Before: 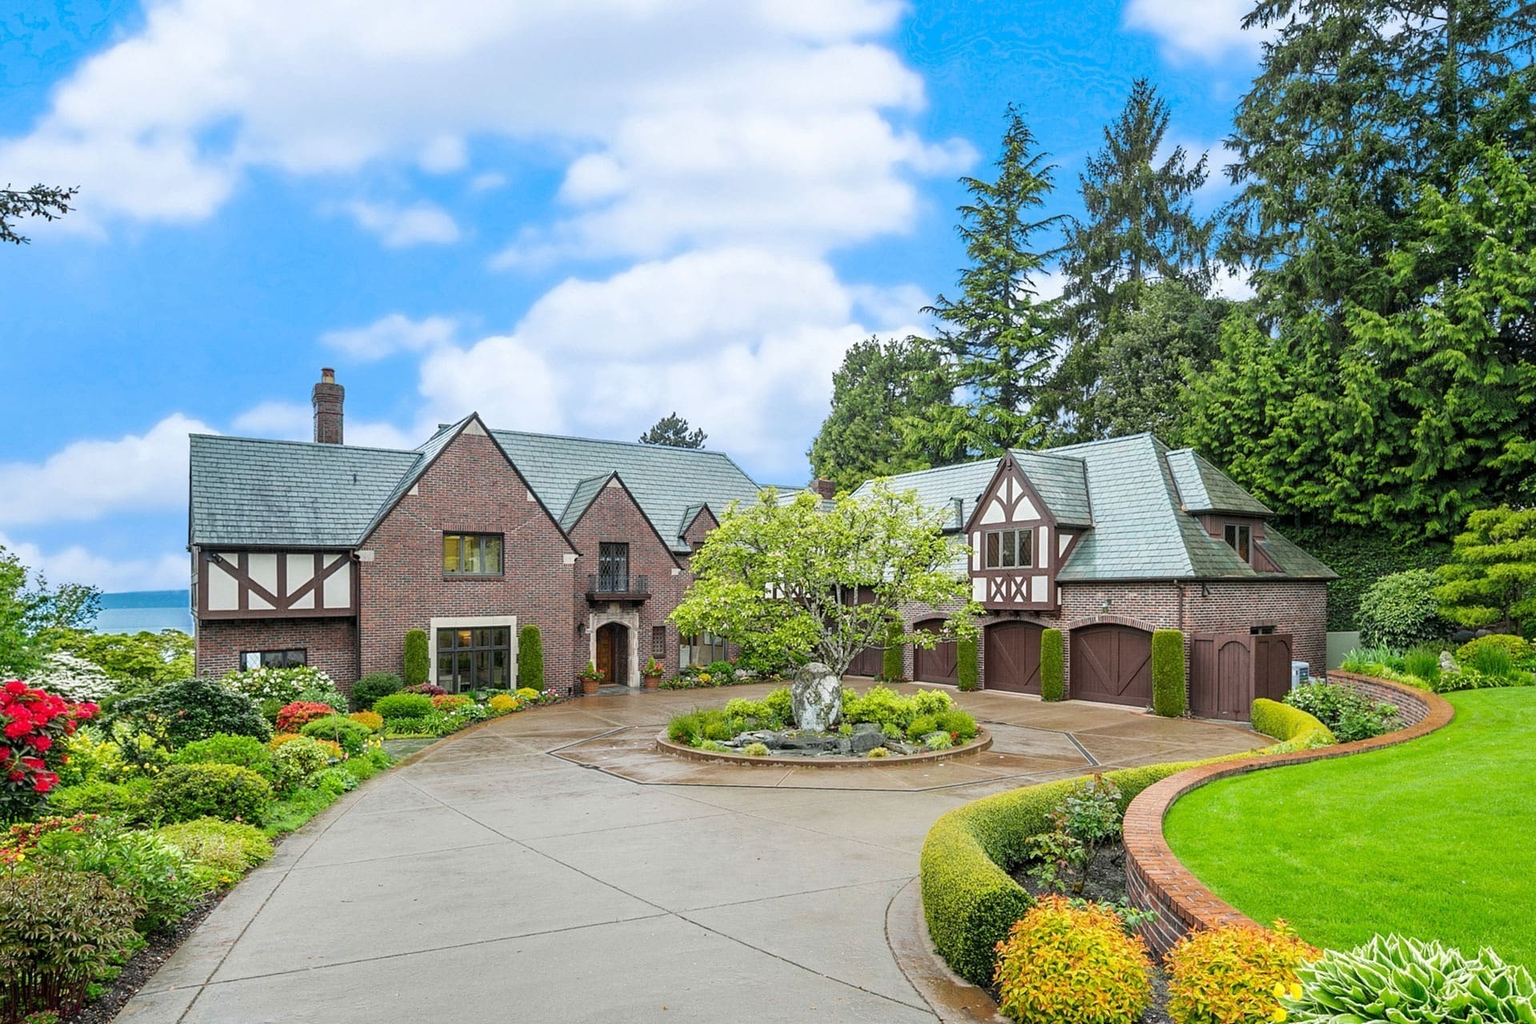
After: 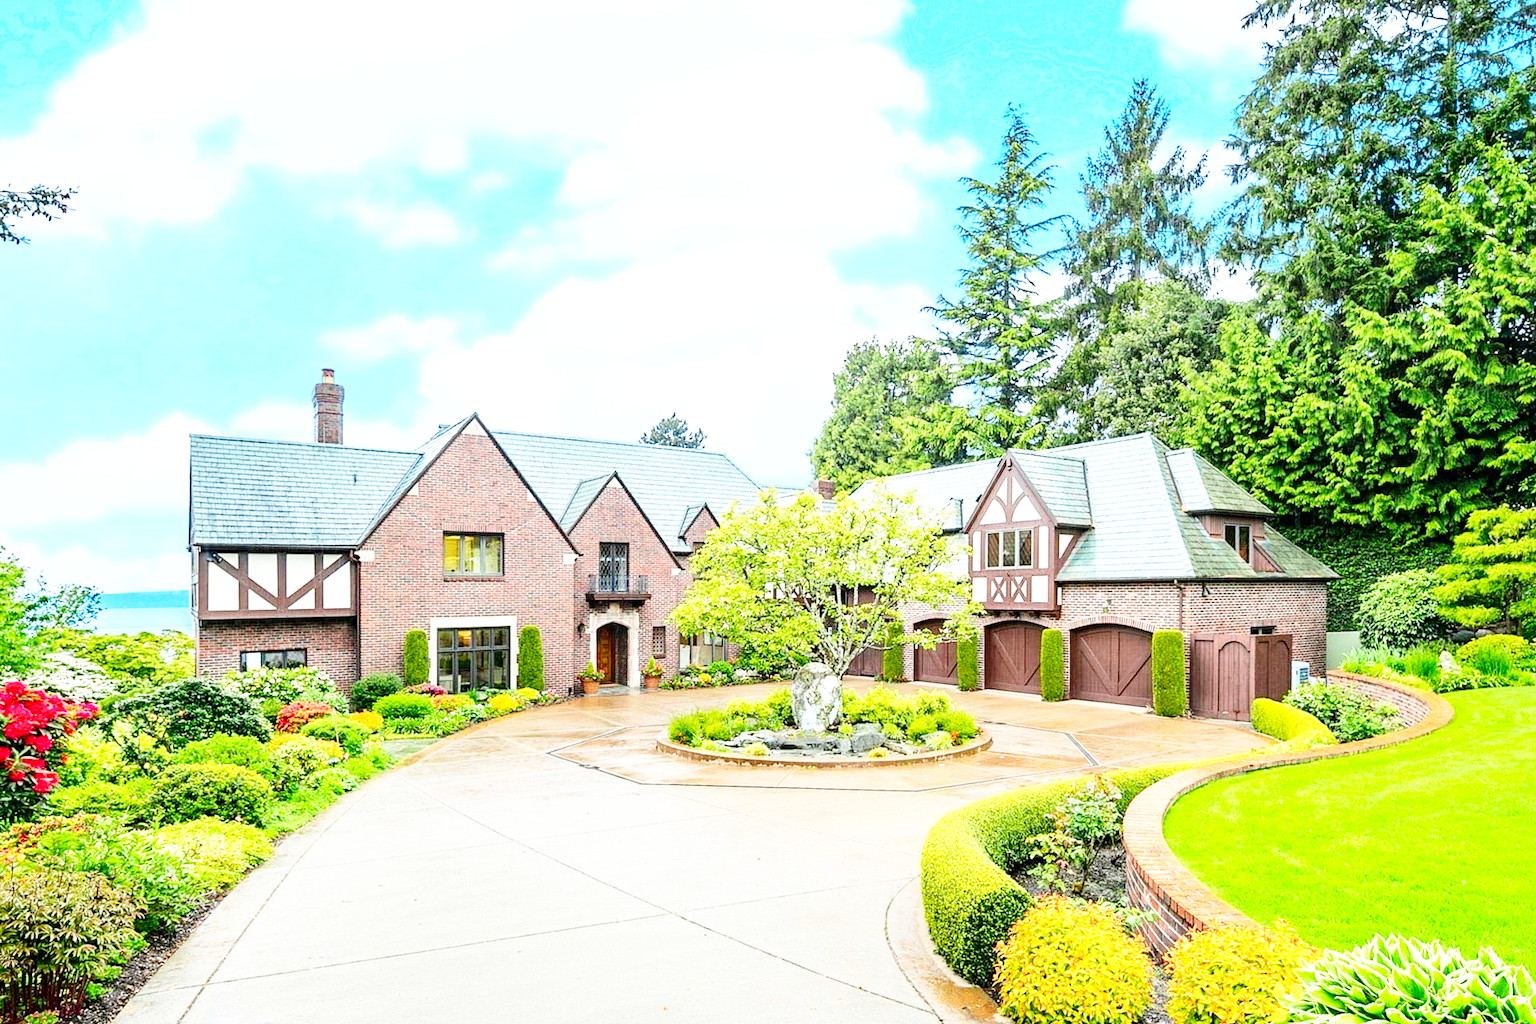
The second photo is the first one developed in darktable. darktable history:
contrast brightness saturation: contrast 0.177, saturation 0.295
exposure: black level correction 0, exposure 0.598 EV, compensate exposure bias true, compensate highlight preservation false
base curve: curves: ch0 [(0, 0) (0.008, 0.007) (0.022, 0.029) (0.048, 0.089) (0.092, 0.197) (0.191, 0.399) (0.275, 0.534) (0.357, 0.65) (0.477, 0.78) (0.542, 0.833) (0.799, 0.973) (1, 1)], preserve colors none
